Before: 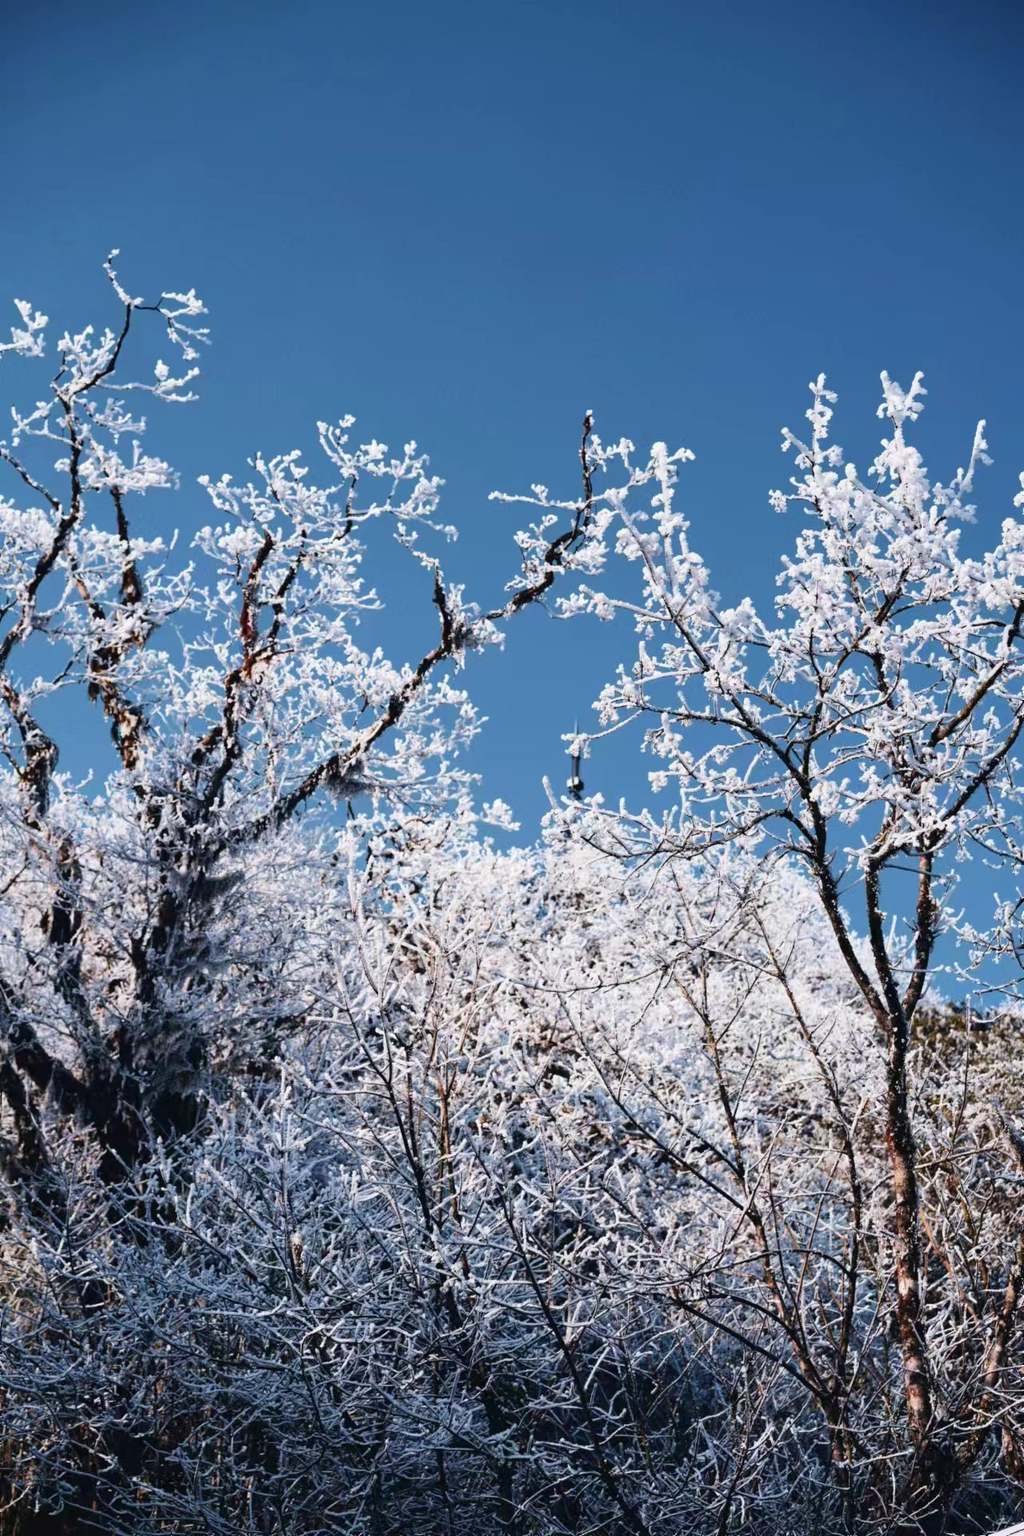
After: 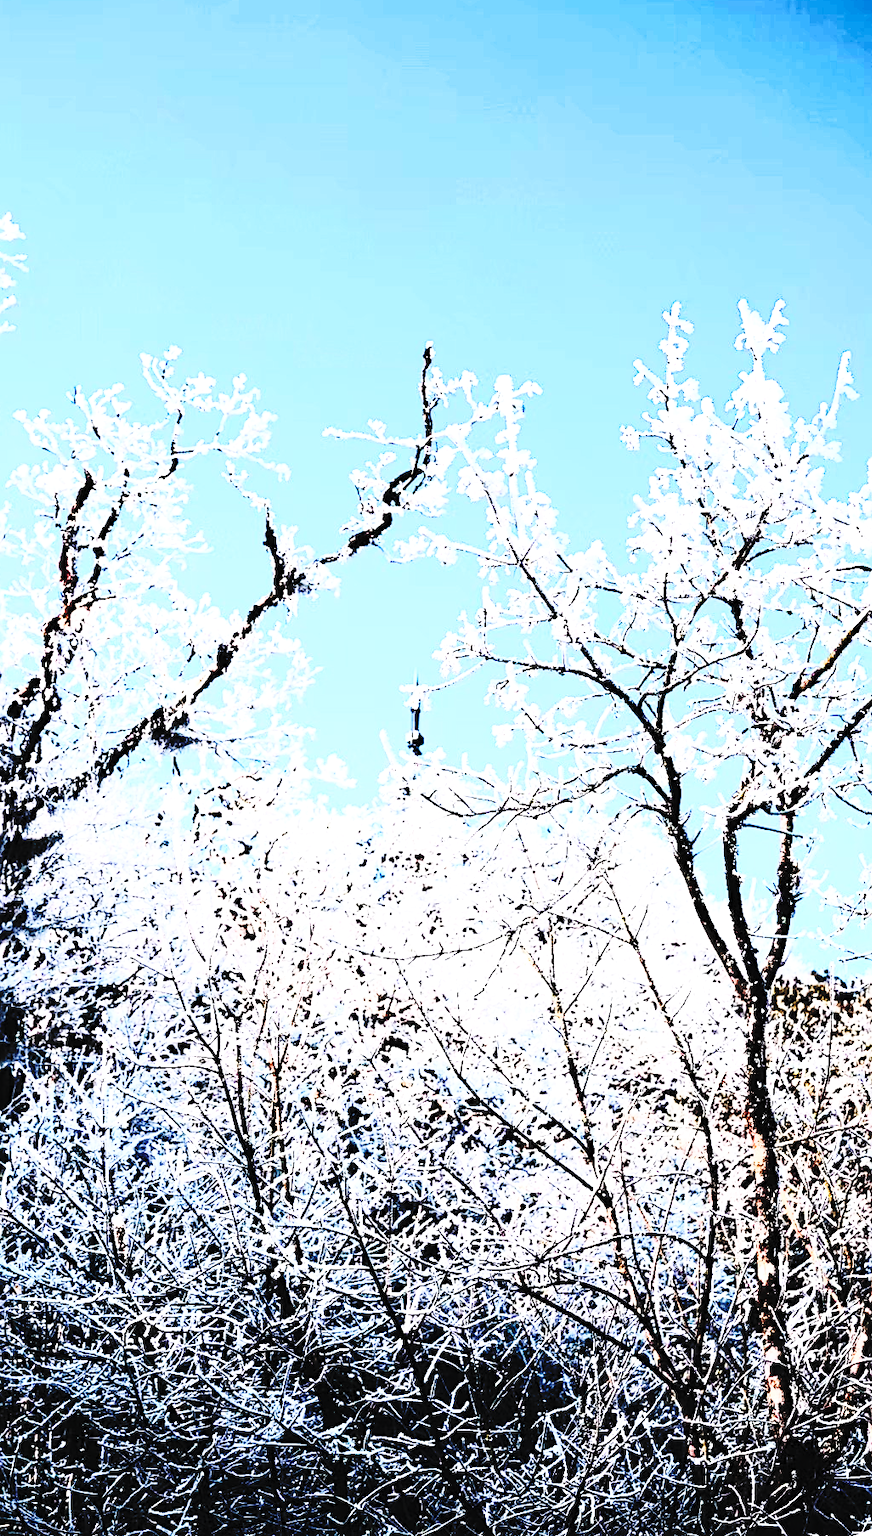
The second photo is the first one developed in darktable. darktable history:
base curve: curves: ch0 [(0, 0) (0.036, 0.01) (0.123, 0.254) (0.258, 0.504) (0.507, 0.748) (1, 1)], preserve colors none
contrast brightness saturation: contrast 0.373, brightness 0.526
tone equalizer: -8 EV -1.11 EV, -7 EV -0.993 EV, -6 EV -0.901 EV, -5 EV -0.572 EV, -3 EV 0.579 EV, -2 EV 0.894 EV, -1 EV 0.994 EV, +0 EV 1.08 EV, edges refinement/feathering 500, mask exposure compensation -1.57 EV, preserve details no
crop and rotate: left 18.067%, top 5.796%, right 1.666%
sharpen: on, module defaults
